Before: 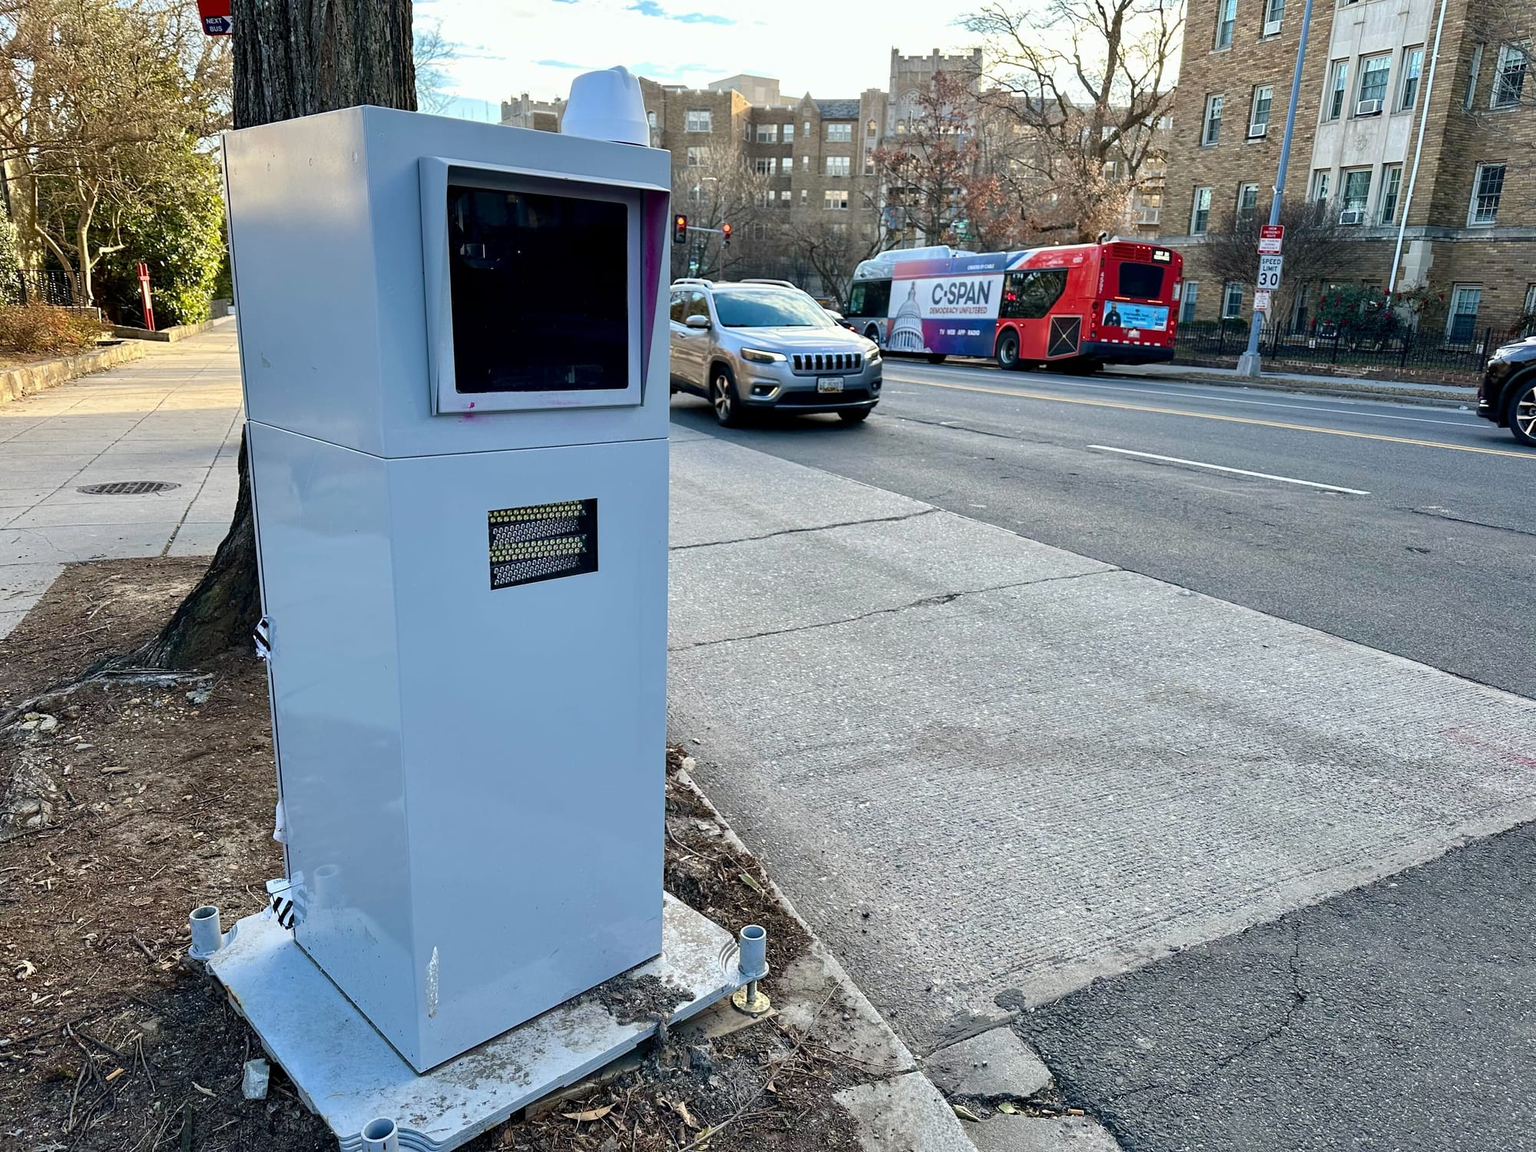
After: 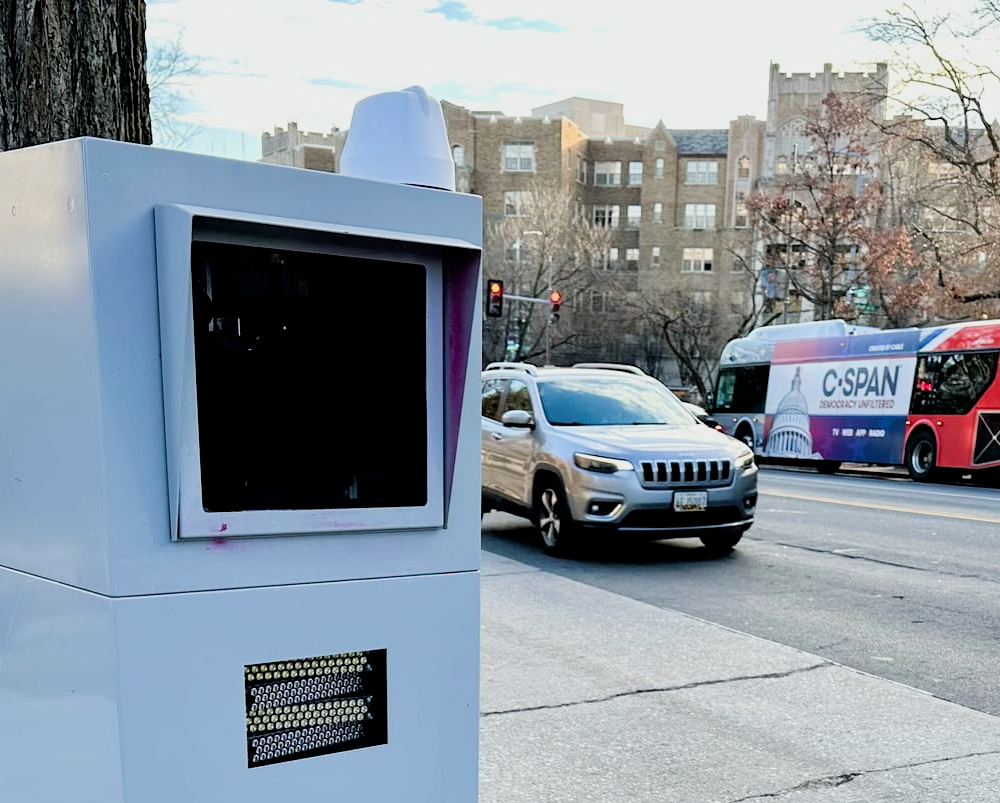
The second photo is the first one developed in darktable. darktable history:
exposure: black level correction 0.001, exposure 0.5 EV, compensate exposure bias true, compensate highlight preservation false
crop: left 19.556%, right 30.401%, bottom 46.458%
filmic rgb: black relative exposure -5 EV, hardness 2.88, contrast 1.1, highlights saturation mix -20%
